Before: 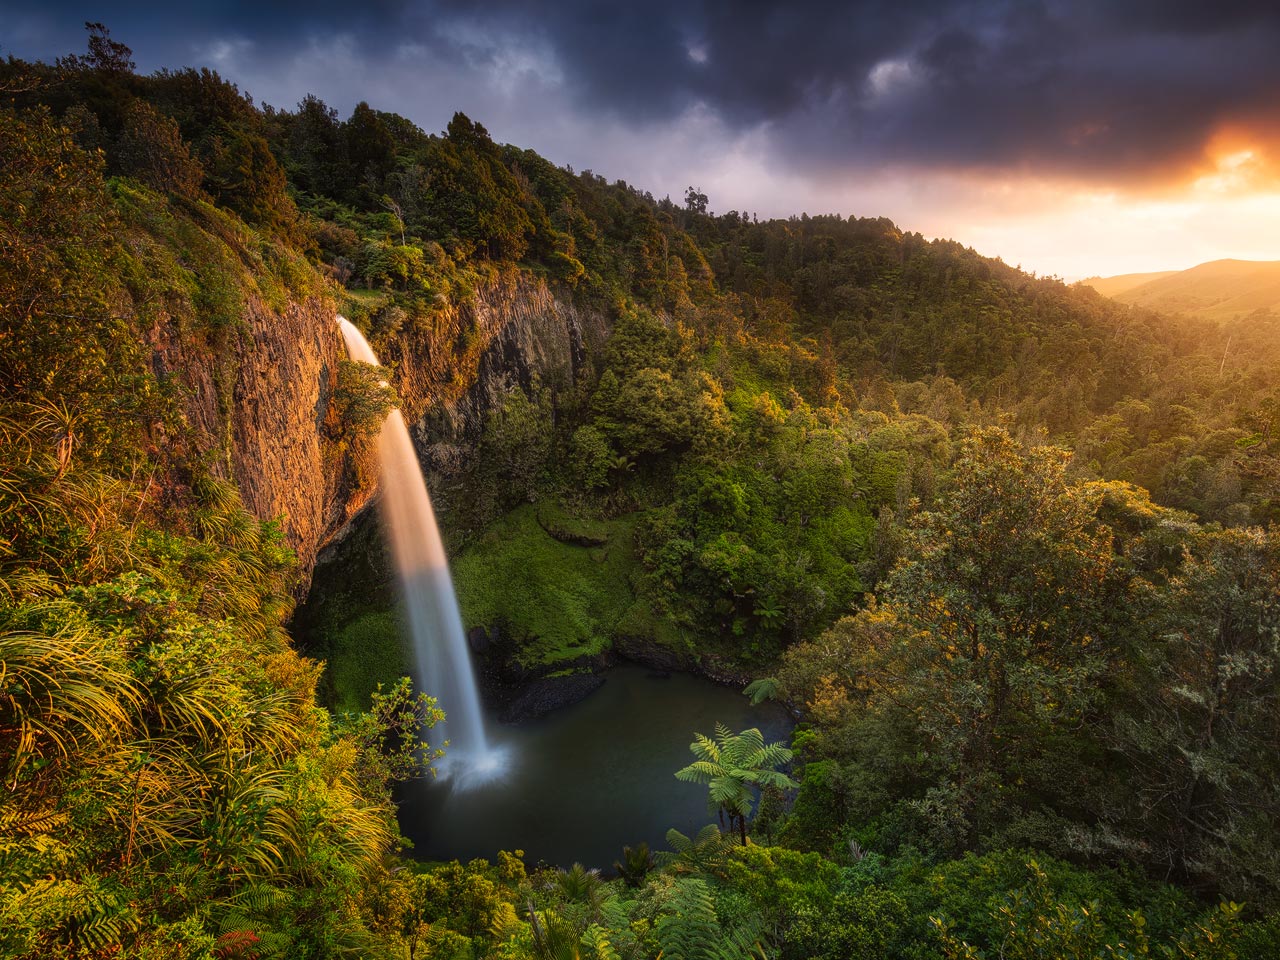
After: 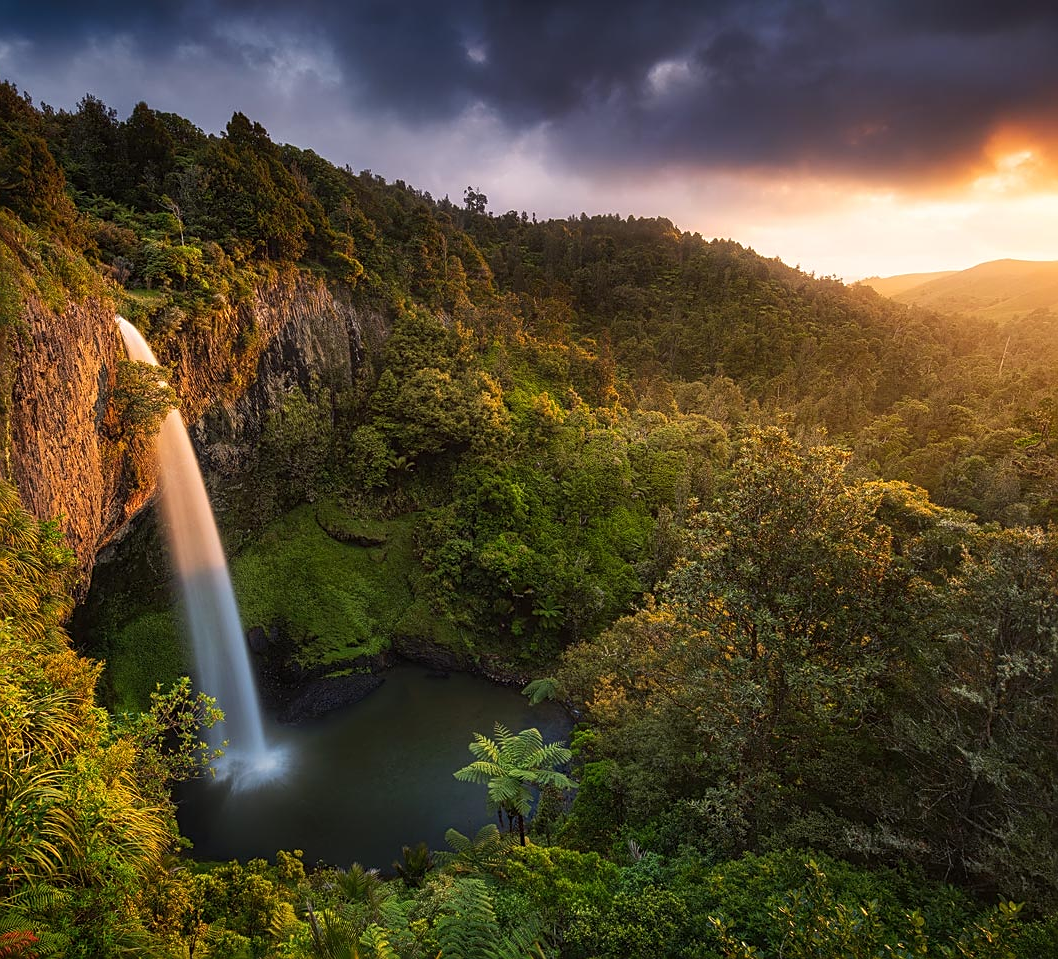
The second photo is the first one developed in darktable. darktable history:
sharpen: amount 0.495
crop: left 17.296%, bottom 0.036%
